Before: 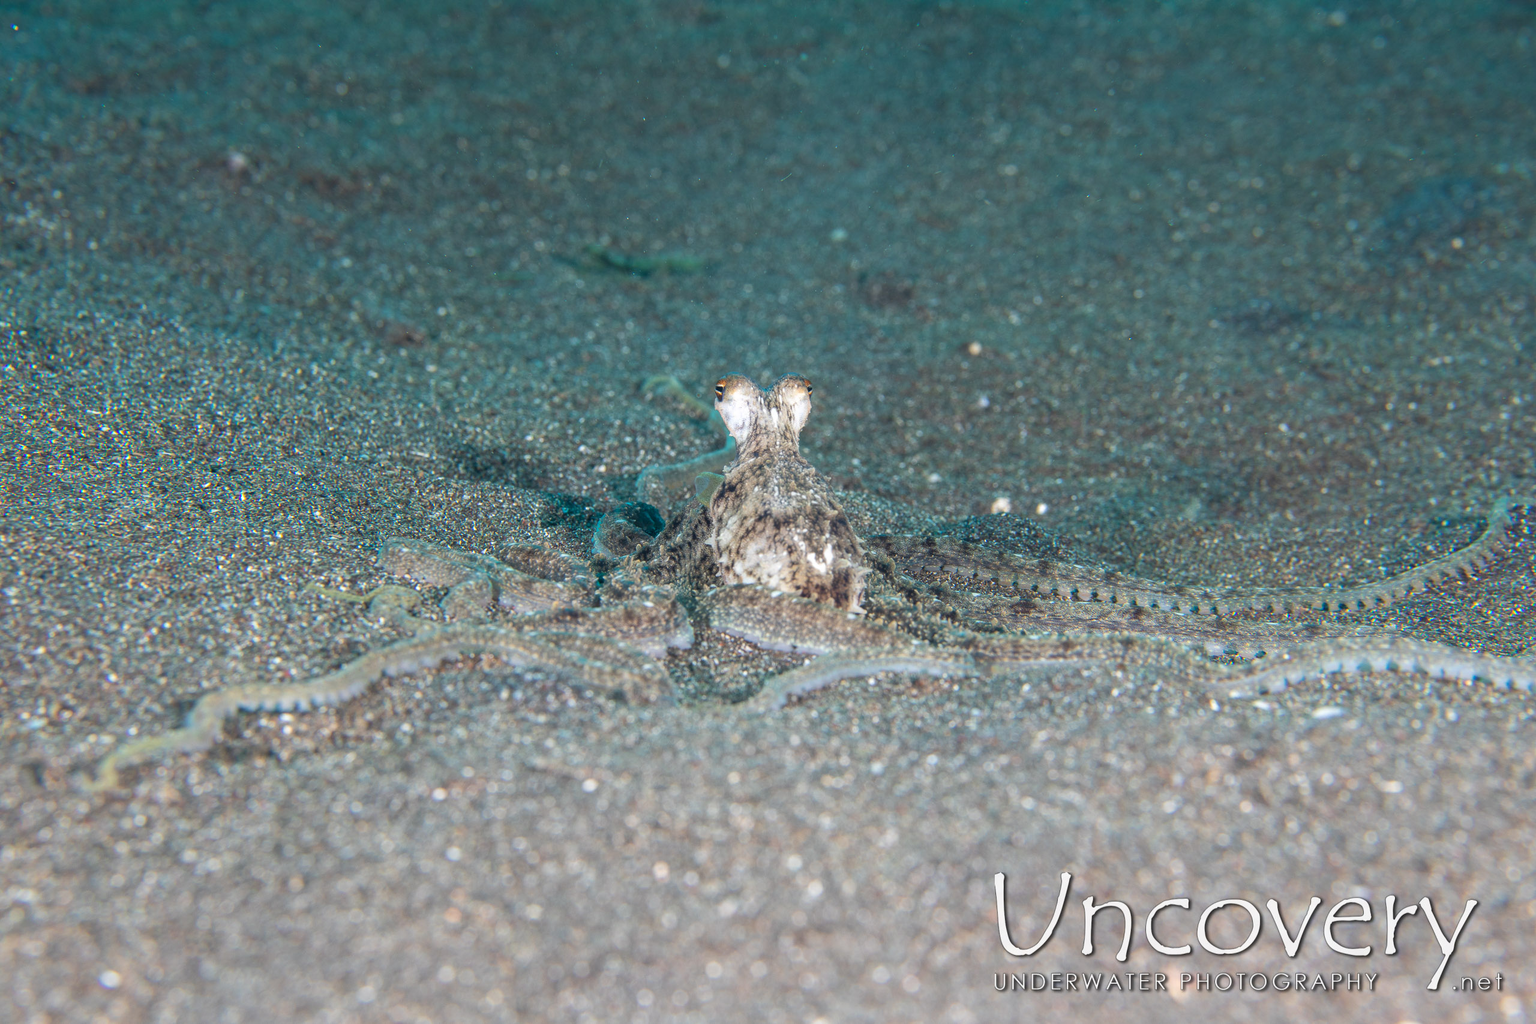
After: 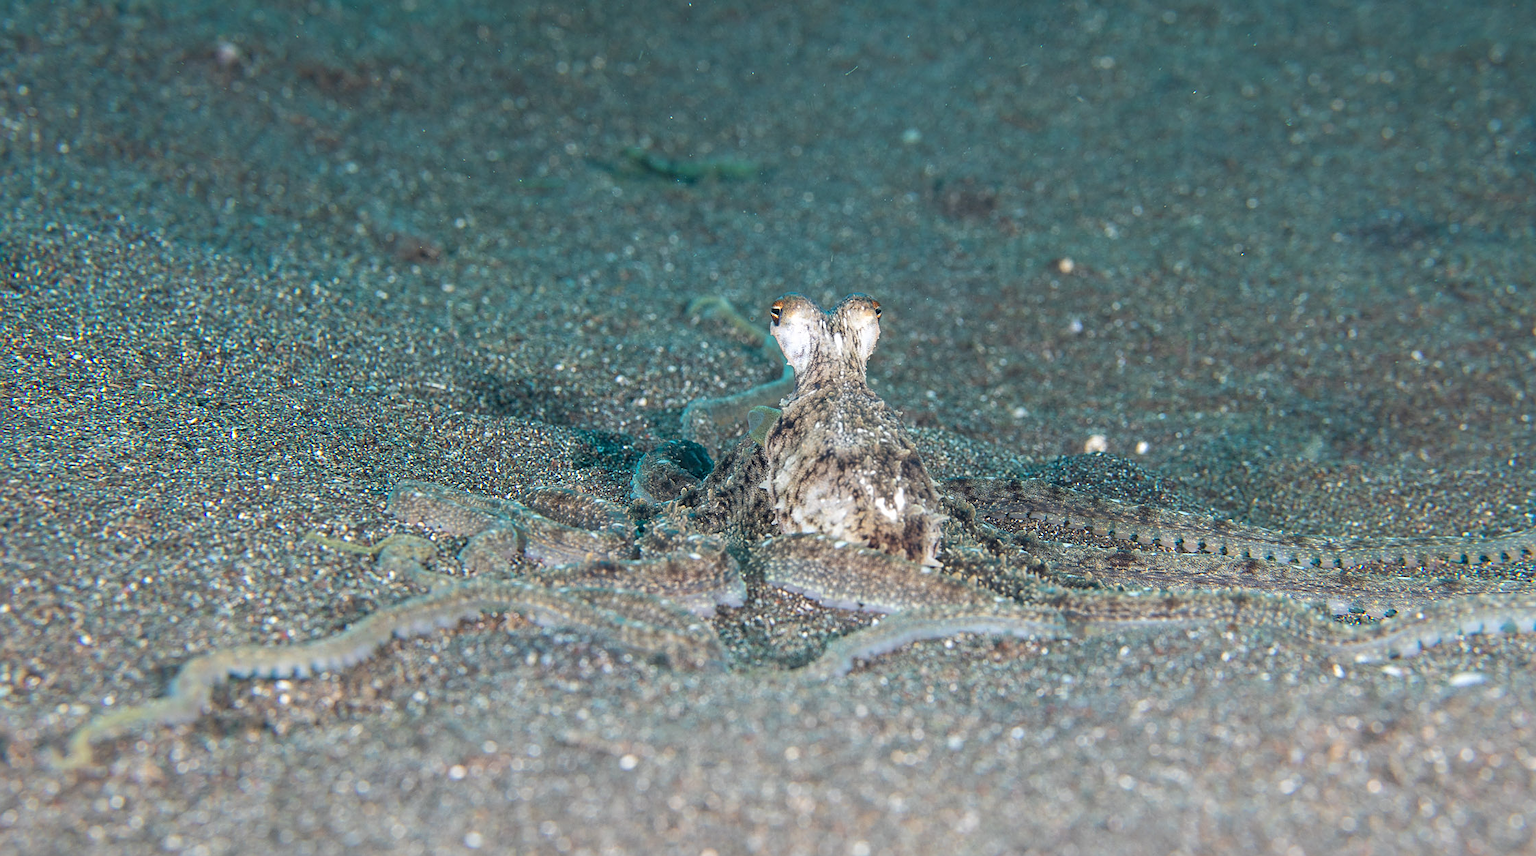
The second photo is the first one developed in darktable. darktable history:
sharpen: on, module defaults
crop and rotate: left 2.425%, top 11.305%, right 9.6%, bottom 15.08%
